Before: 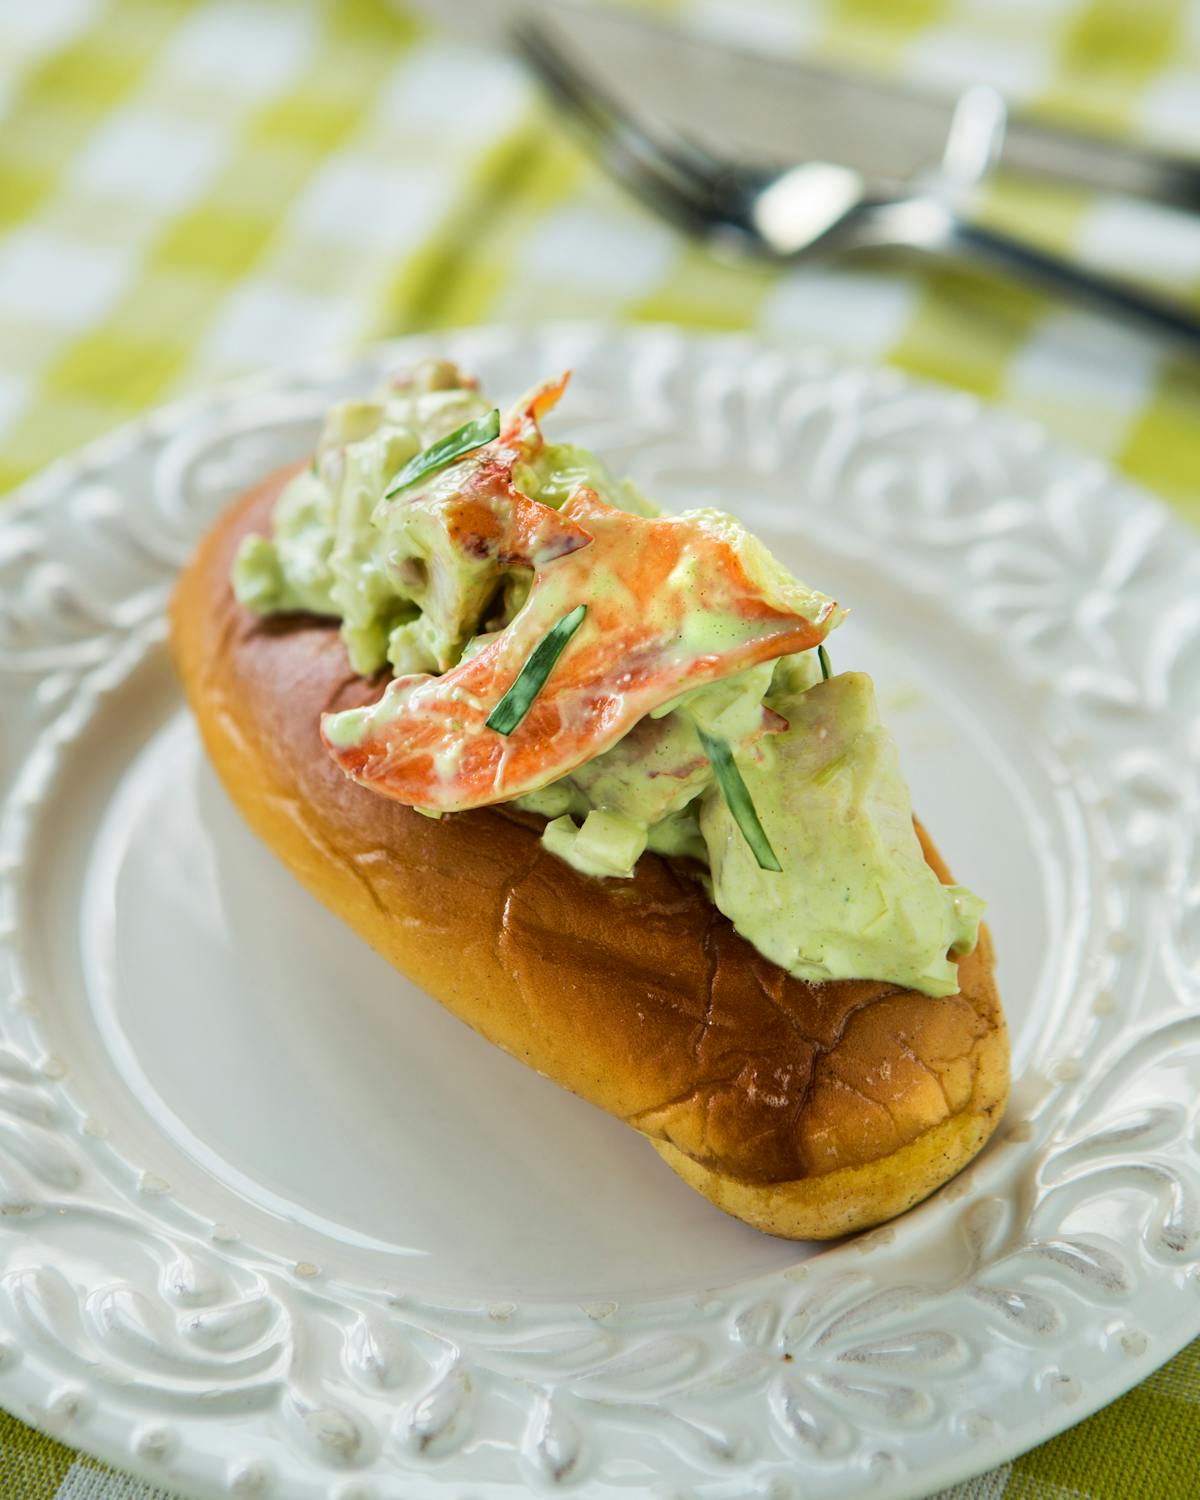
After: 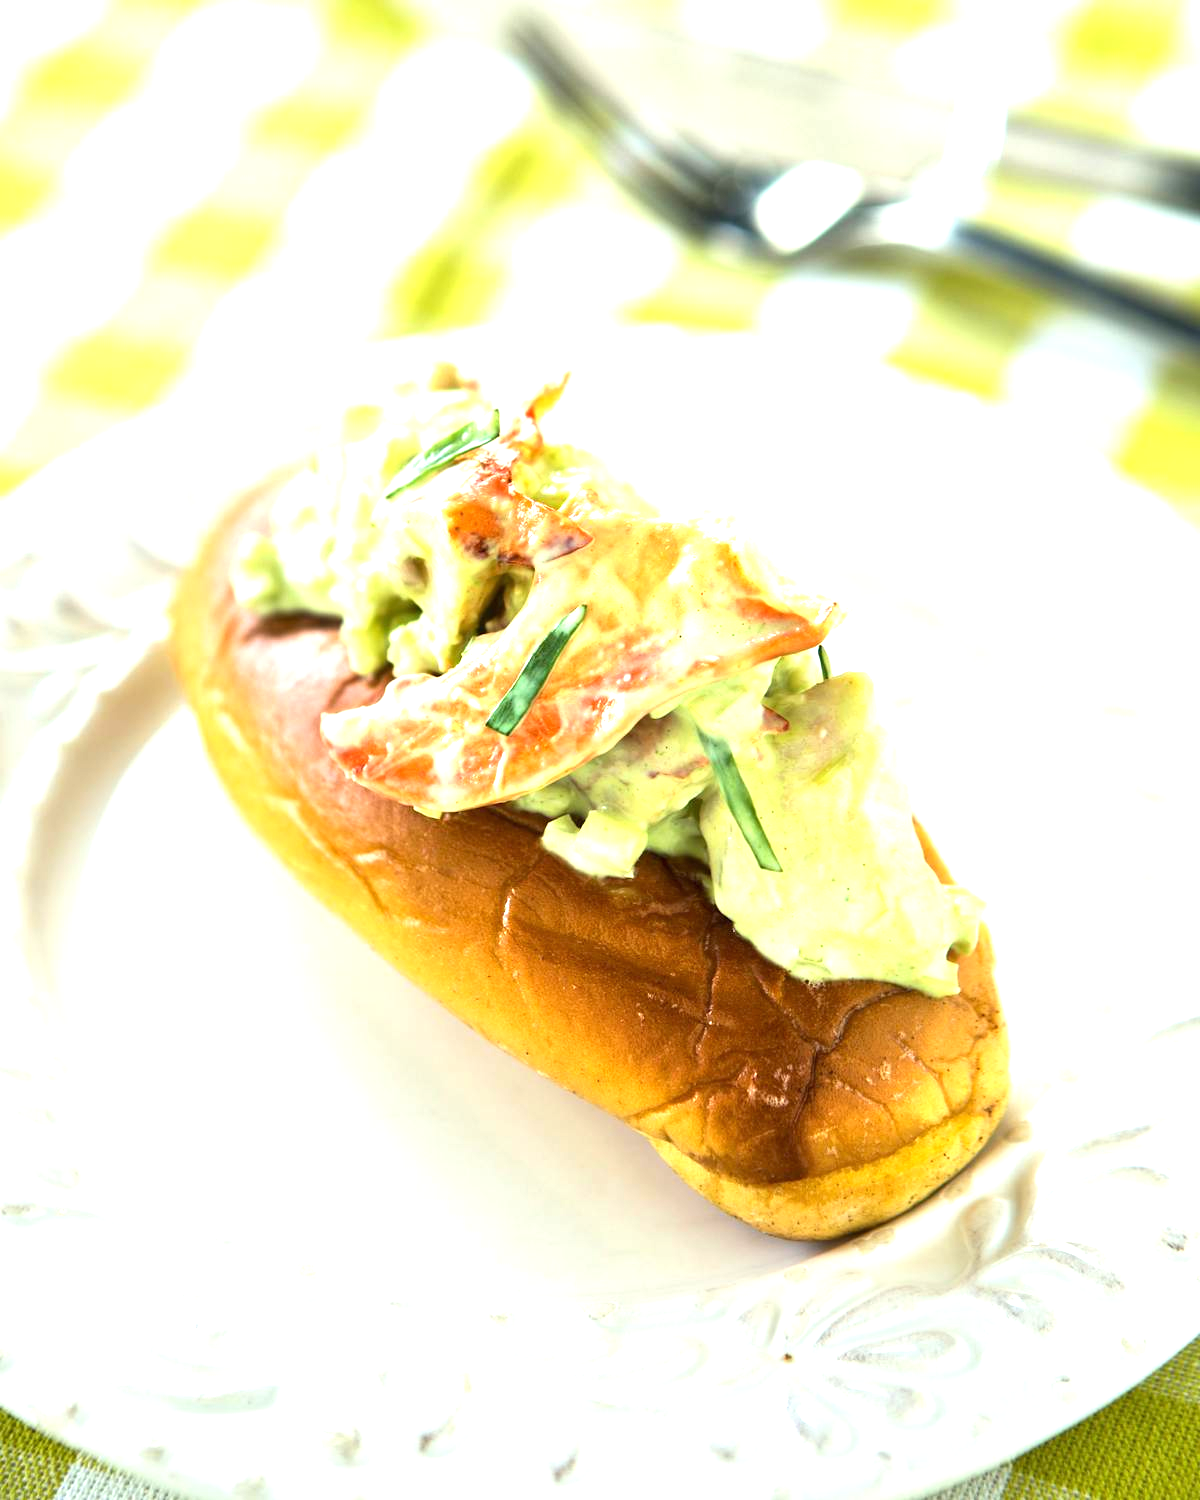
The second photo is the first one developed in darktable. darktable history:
exposure: black level correction 0, exposure 1.289 EV, compensate highlight preservation false
